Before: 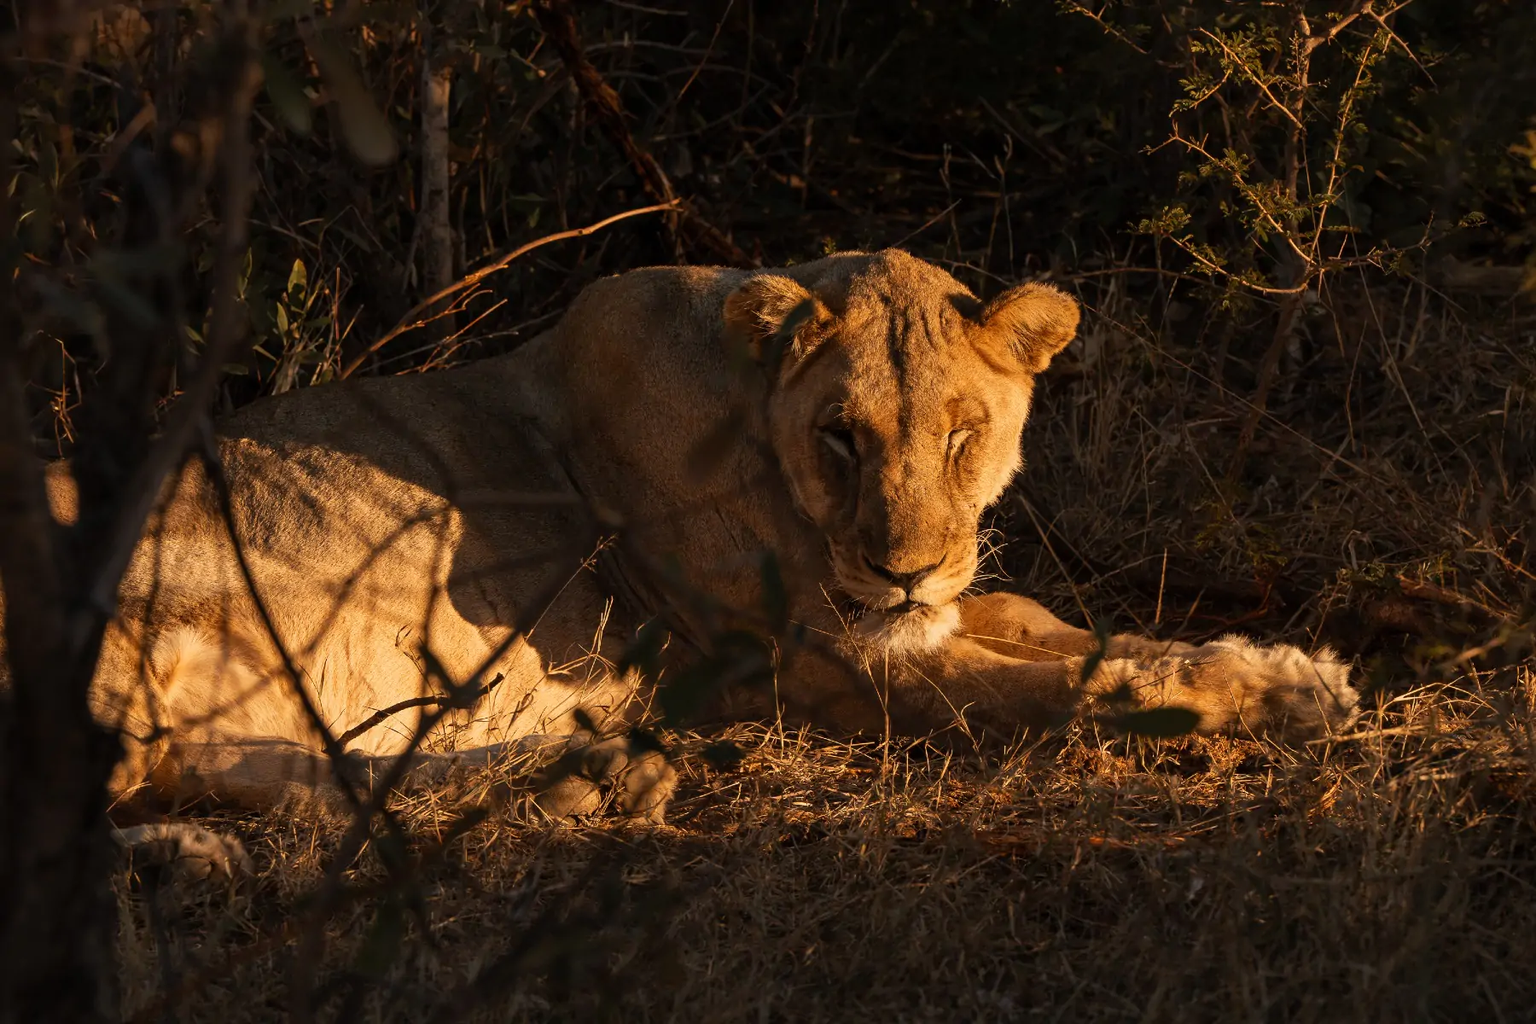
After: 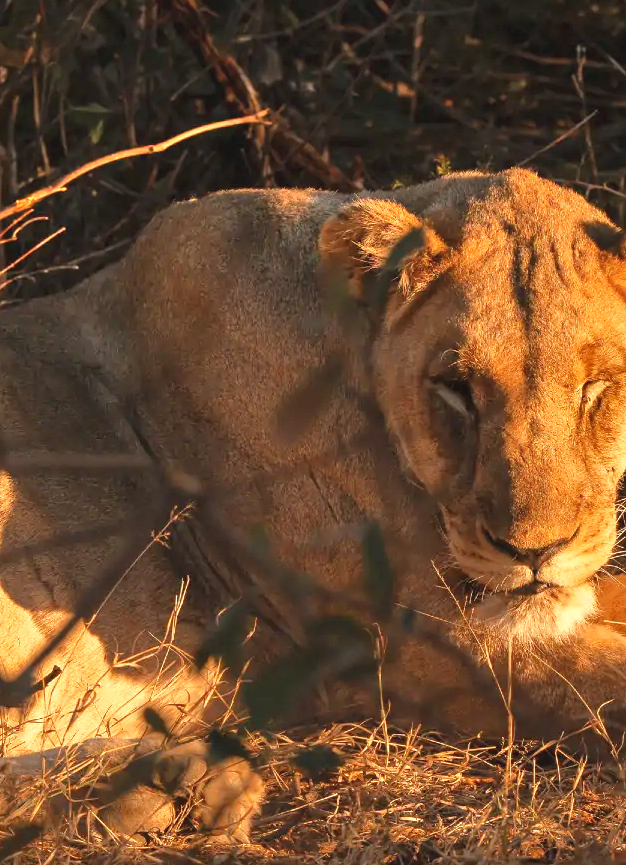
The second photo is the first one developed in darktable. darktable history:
tone equalizer: -7 EV 0.157 EV, -6 EV 0.61 EV, -5 EV 1.16 EV, -4 EV 1.32 EV, -3 EV 1.18 EV, -2 EV 0.6 EV, -1 EV 0.153 EV, smoothing diameter 24.89%, edges refinement/feathering 11.25, preserve details guided filter
exposure: black level correction -0.002, exposure 0.54 EV, compensate exposure bias true, compensate highlight preservation false
crop and rotate: left 29.392%, top 10.27%, right 35.812%, bottom 17.601%
shadows and highlights: shadows 24.72, highlights -77.98, soften with gaussian
